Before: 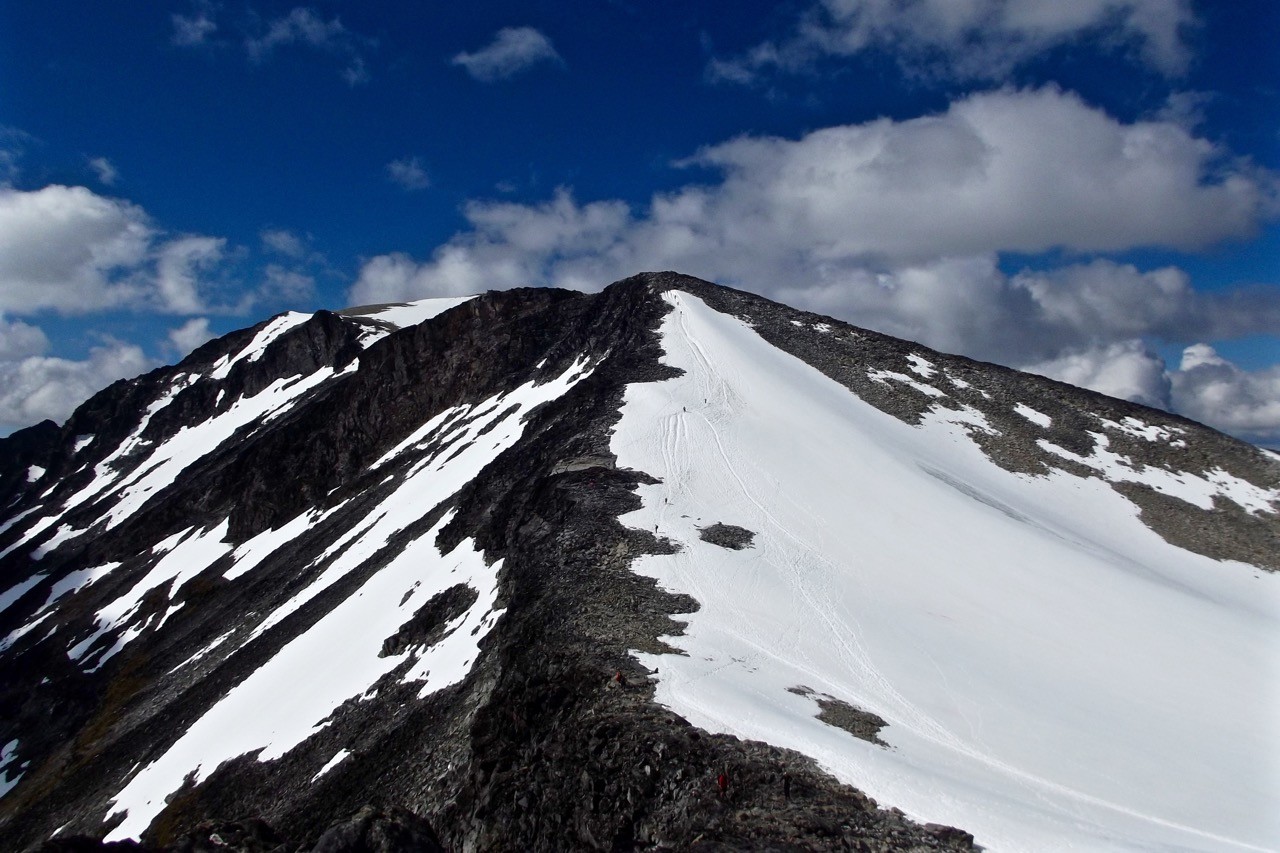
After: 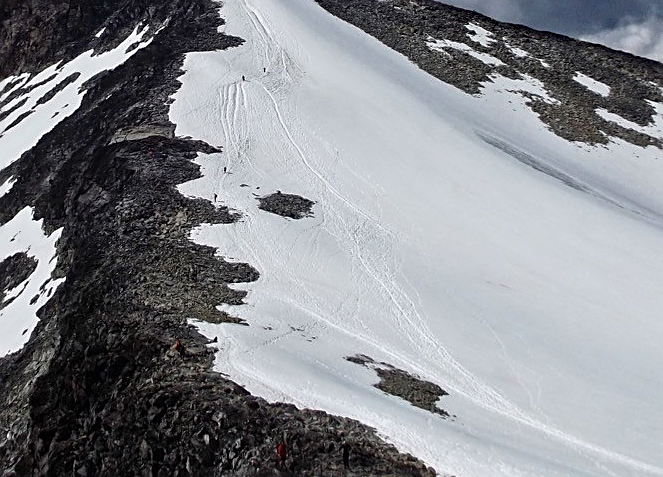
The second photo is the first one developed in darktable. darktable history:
crop: left 34.479%, top 38.822%, right 13.718%, bottom 5.172%
haze removal: compatibility mode true, adaptive false
sharpen: on, module defaults
local contrast: on, module defaults
